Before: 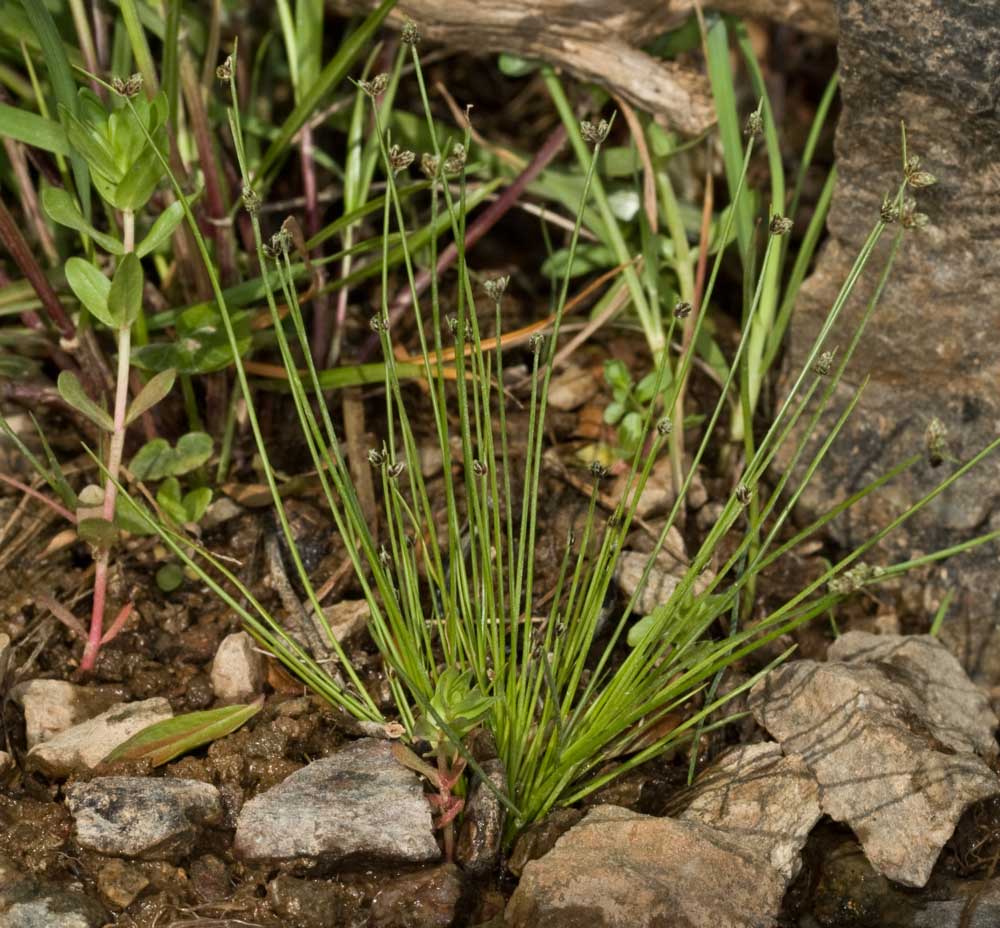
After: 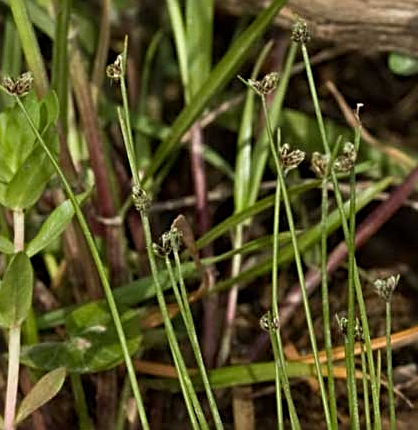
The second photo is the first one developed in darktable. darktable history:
crop and rotate: left 11.013%, top 0.109%, right 47.175%, bottom 53.506%
sharpen: radius 2.541, amount 0.639
